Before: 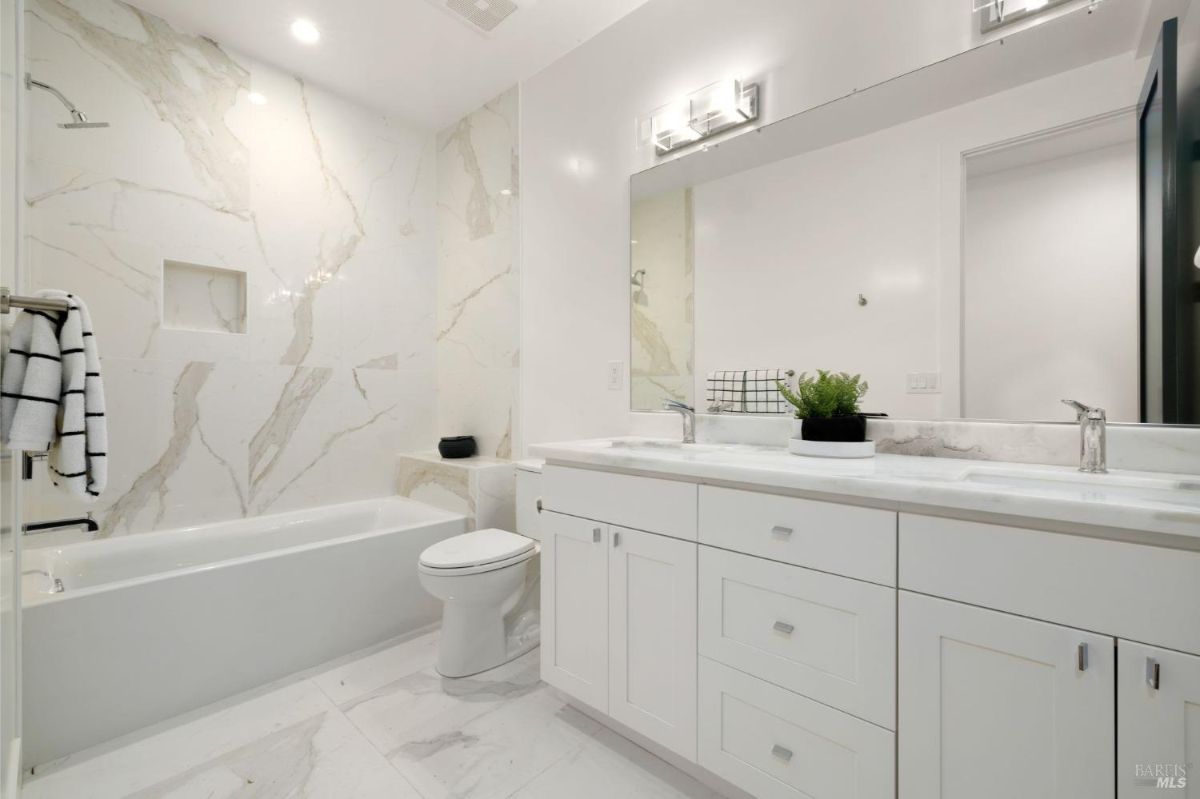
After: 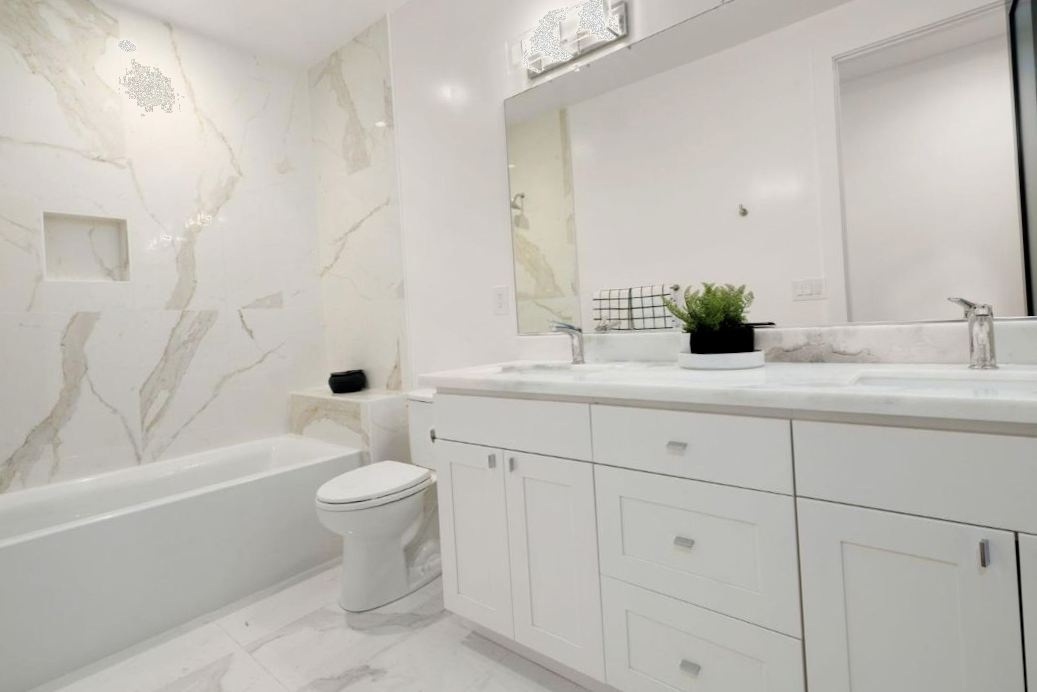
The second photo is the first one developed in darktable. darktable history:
filmic rgb: middle gray luminance 18.3%, black relative exposure -11.54 EV, white relative exposure 2.55 EV, target black luminance 0%, hardness 8.43, latitude 98.24%, contrast 1.079, shadows ↔ highlights balance 0.687%, color science v4 (2020)
crop and rotate: angle 3.45°, left 5.883%, top 5.69%
contrast brightness saturation: saturation -0.051
